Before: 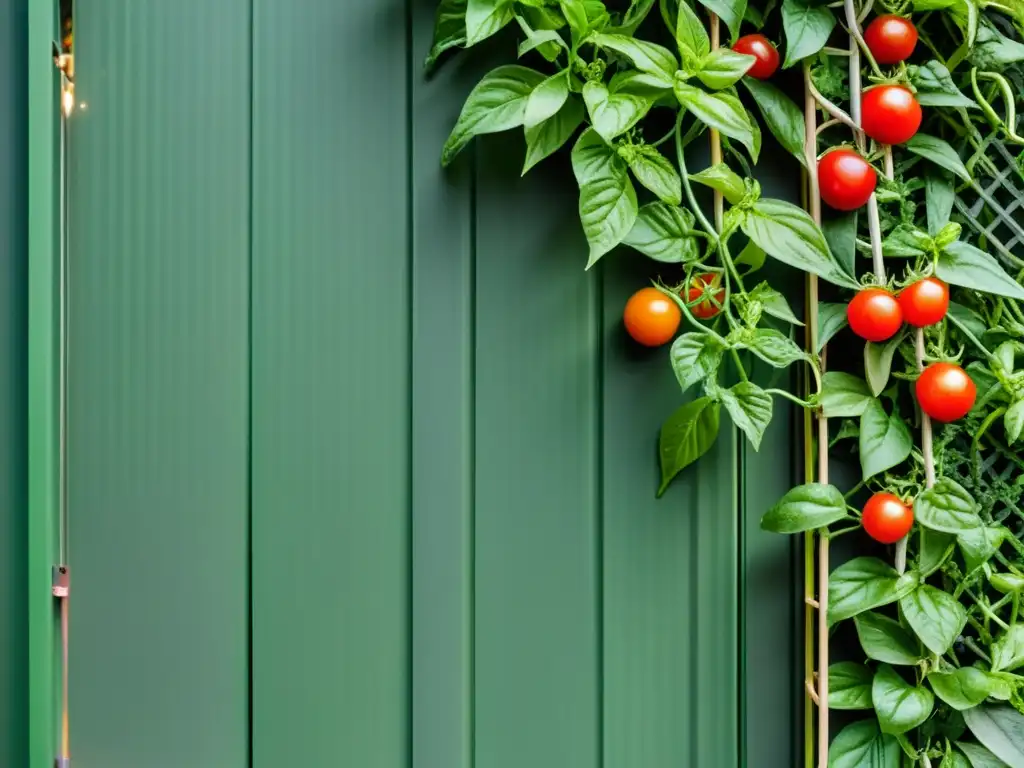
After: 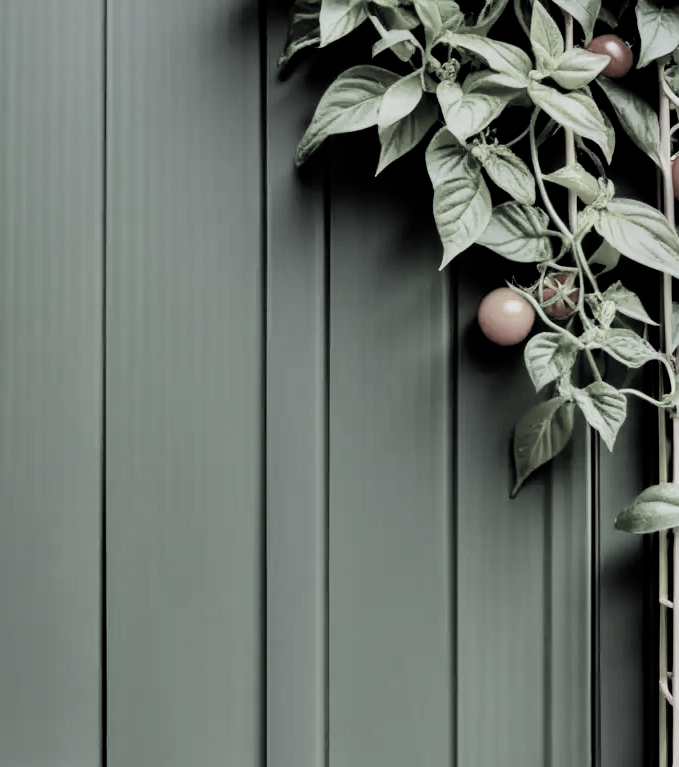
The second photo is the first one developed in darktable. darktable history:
filmic rgb: black relative exposure -5.01 EV, white relative exposure 3.98 EV, threshold 5.98 EV, hardness 2.9, contrast 1.298, color science v4 (2020), enable highlight reconstruction true
crop and rotate: left 14.332%, right 19.284%
color correction: highlights b* 0.056, saturation 0.281
contrast brightness saturation: contrast 0.058, brightness -0.007, saturation -0.249
